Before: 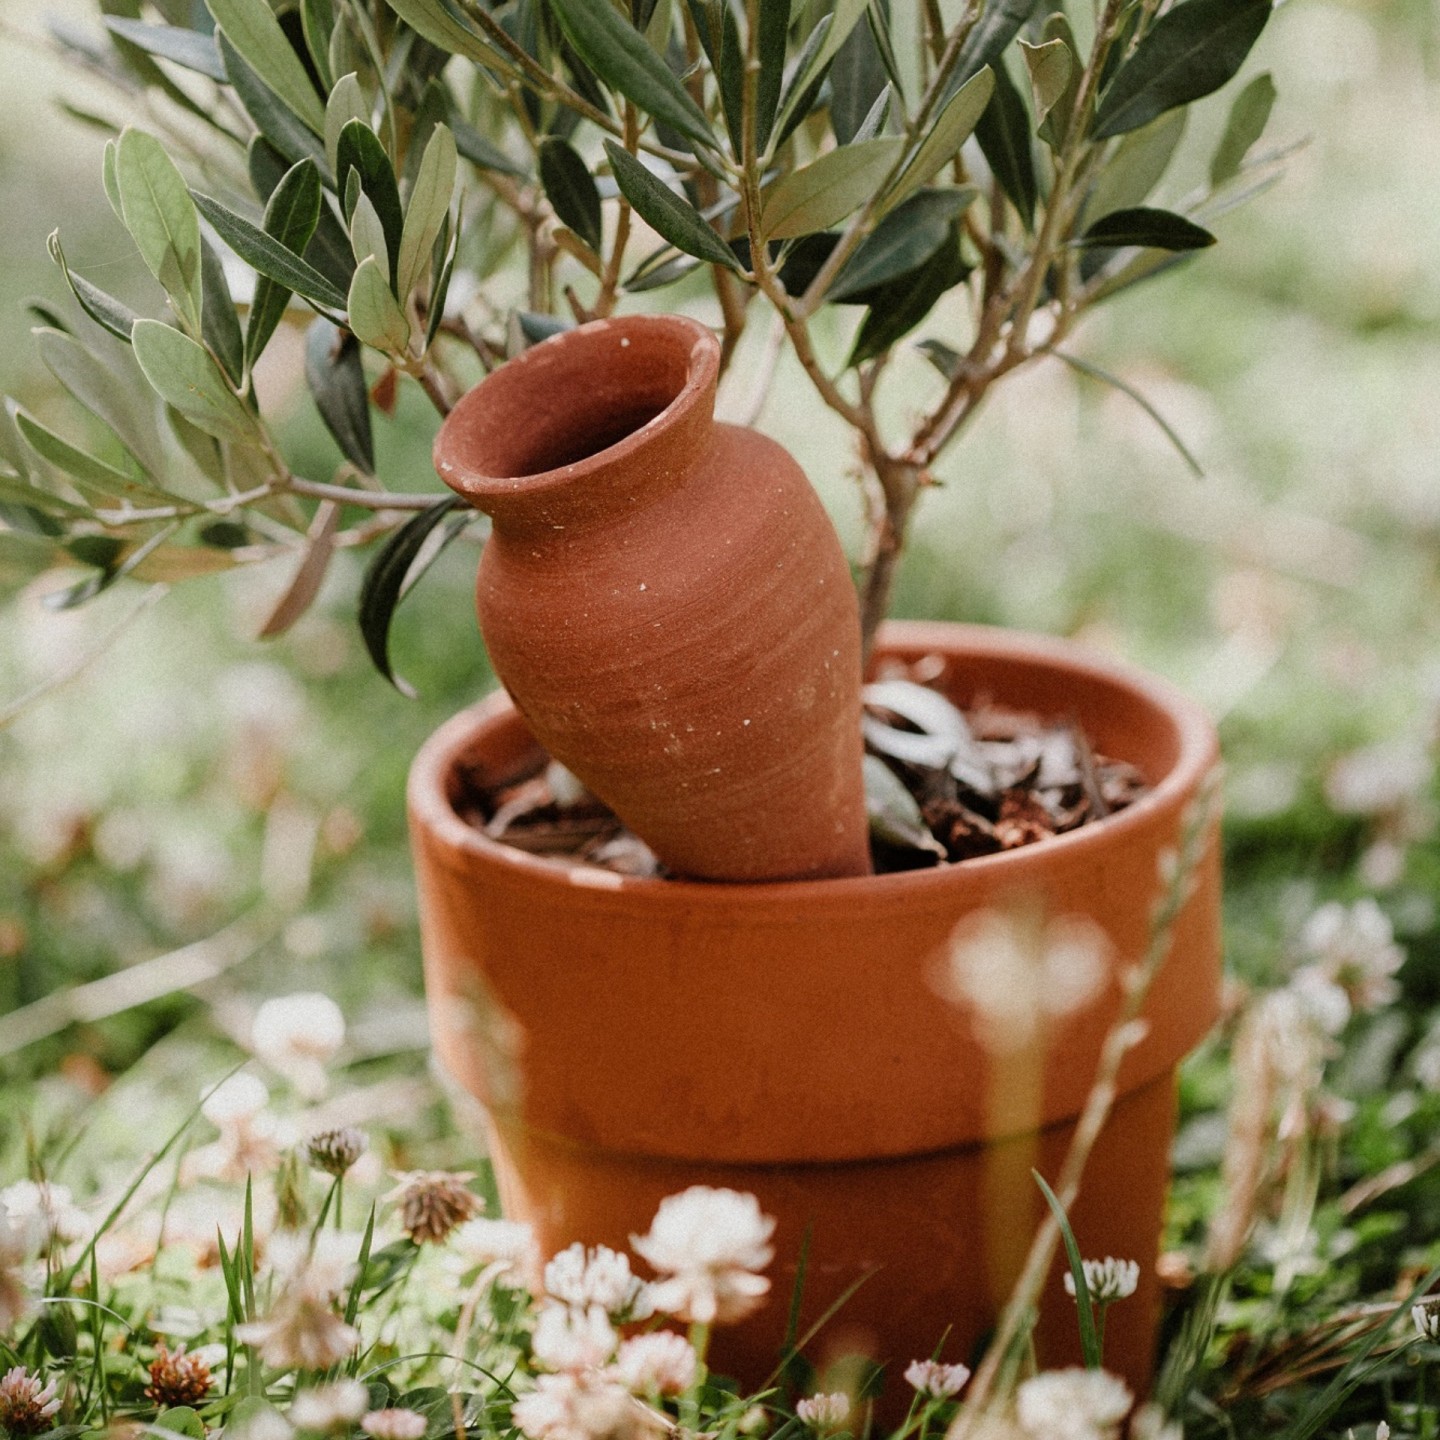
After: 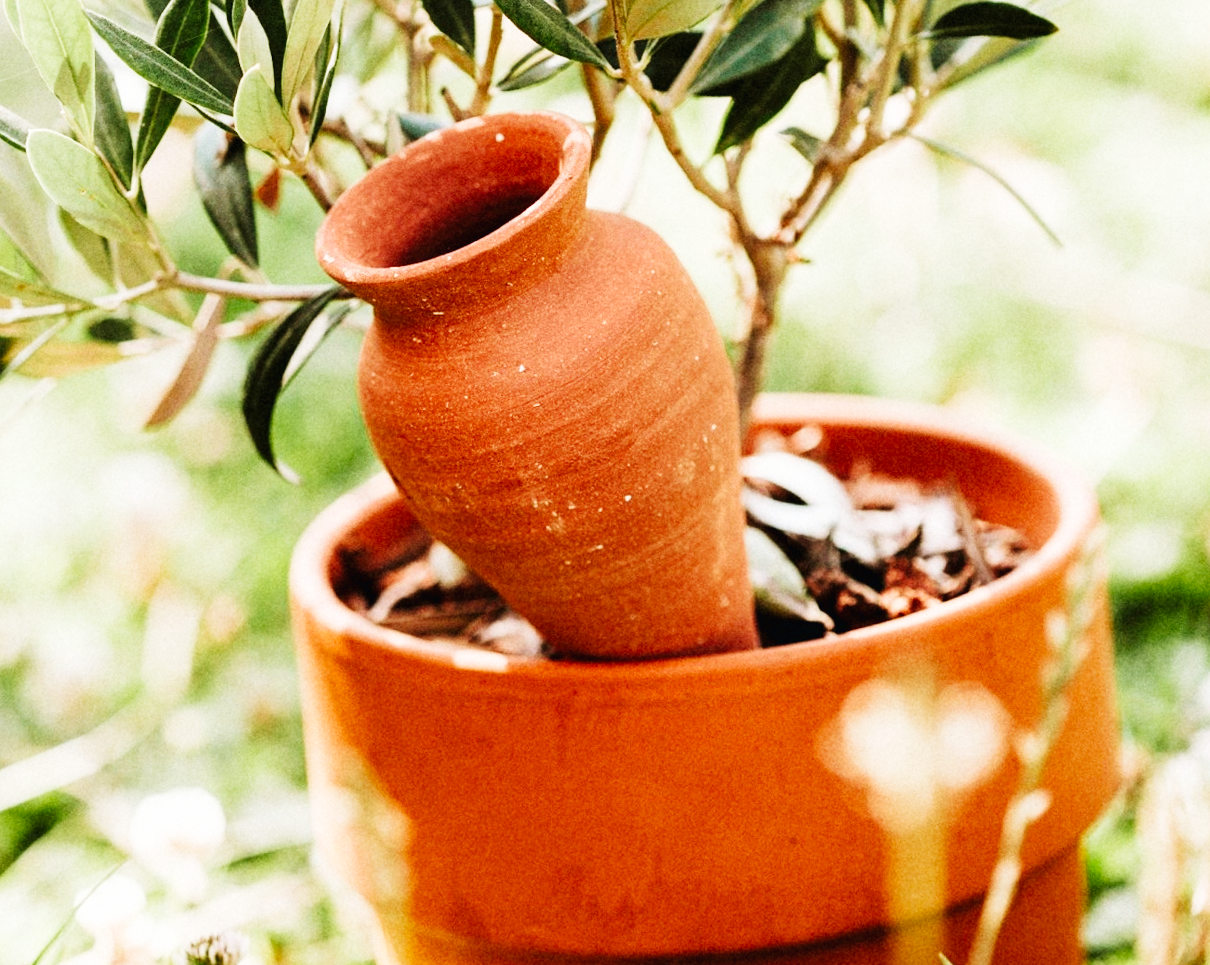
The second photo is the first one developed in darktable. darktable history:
rotate and perspective: rotation -1.68°, lens shift (vertical) -0.146, crop left 0.049, crop right 0.912, crop top 0.032, crop bottom 0.96
crop: left 5.596%, top 10.314%, right 3.534%, bottom 19.395%
velvia: on, module defaults
base curve: curves: ch0 [(0, 0.003) (0.001, 0.002) (0.006, 0.004) (0.02, 0.022) (0.048, 0.086) (0.094, 0.234) (0.162, 0.431) (0.258, 0.629) (0.385, 0.8) (0.548, 0.918) (0.751, 0.988) (1, 1)], preserve colors none
